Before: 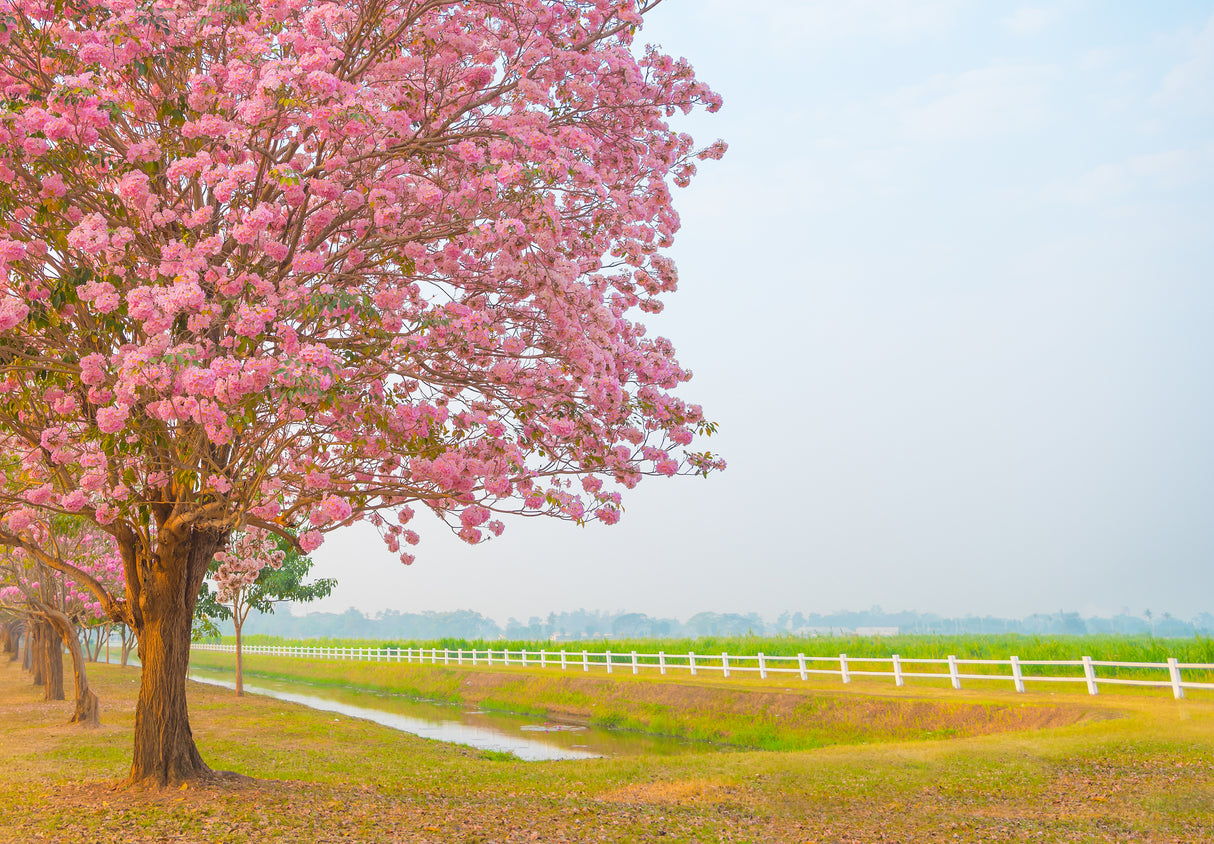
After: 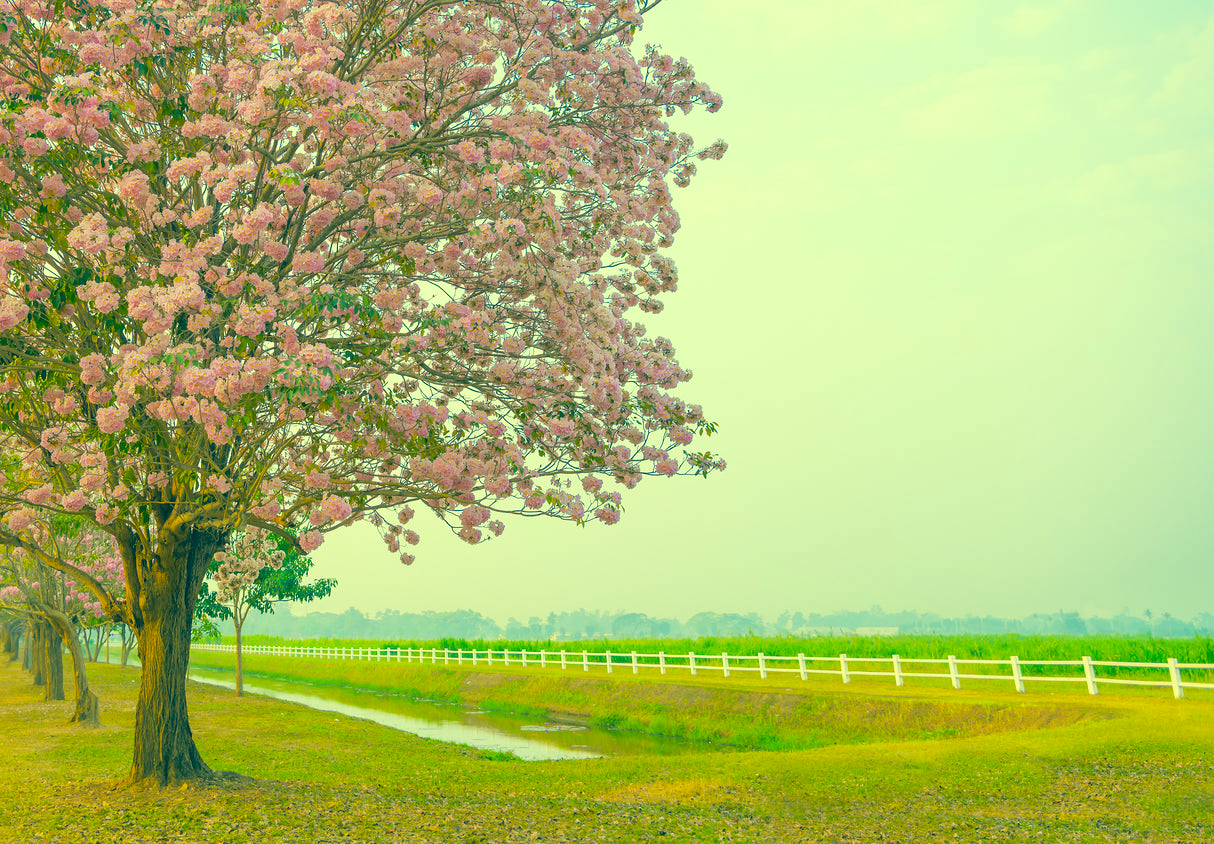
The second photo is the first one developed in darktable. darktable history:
color correction: highlights a* -15.58, highlights b* 40, shadows a* -40, shadows b* -26.18
levels: levels [0.016, 0.492, 0.969]
